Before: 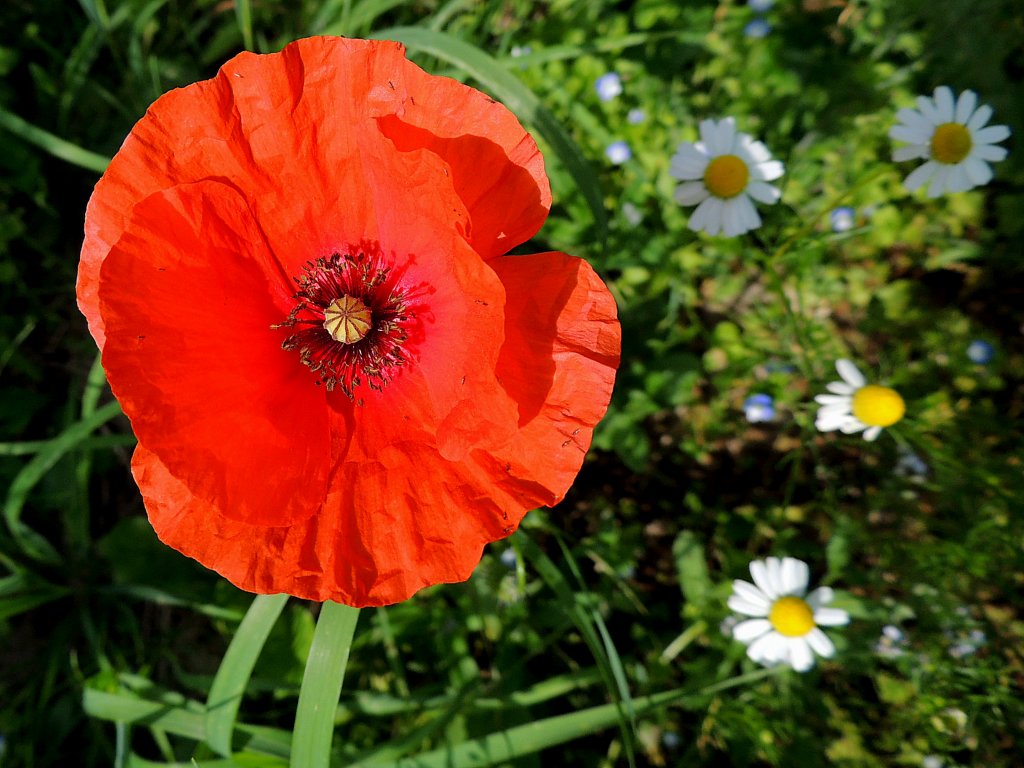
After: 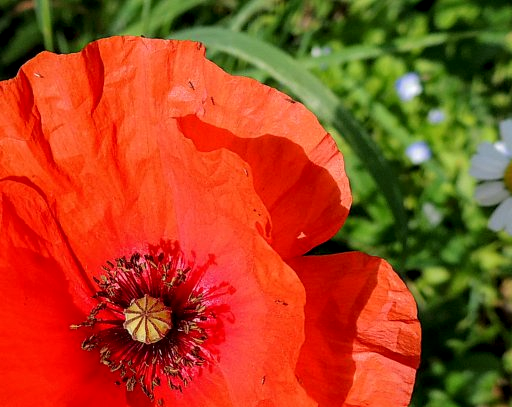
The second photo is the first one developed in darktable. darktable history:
local contrast: on, module defaults
crop: left 19.554%, right 30.429%, bottom 46.94%
